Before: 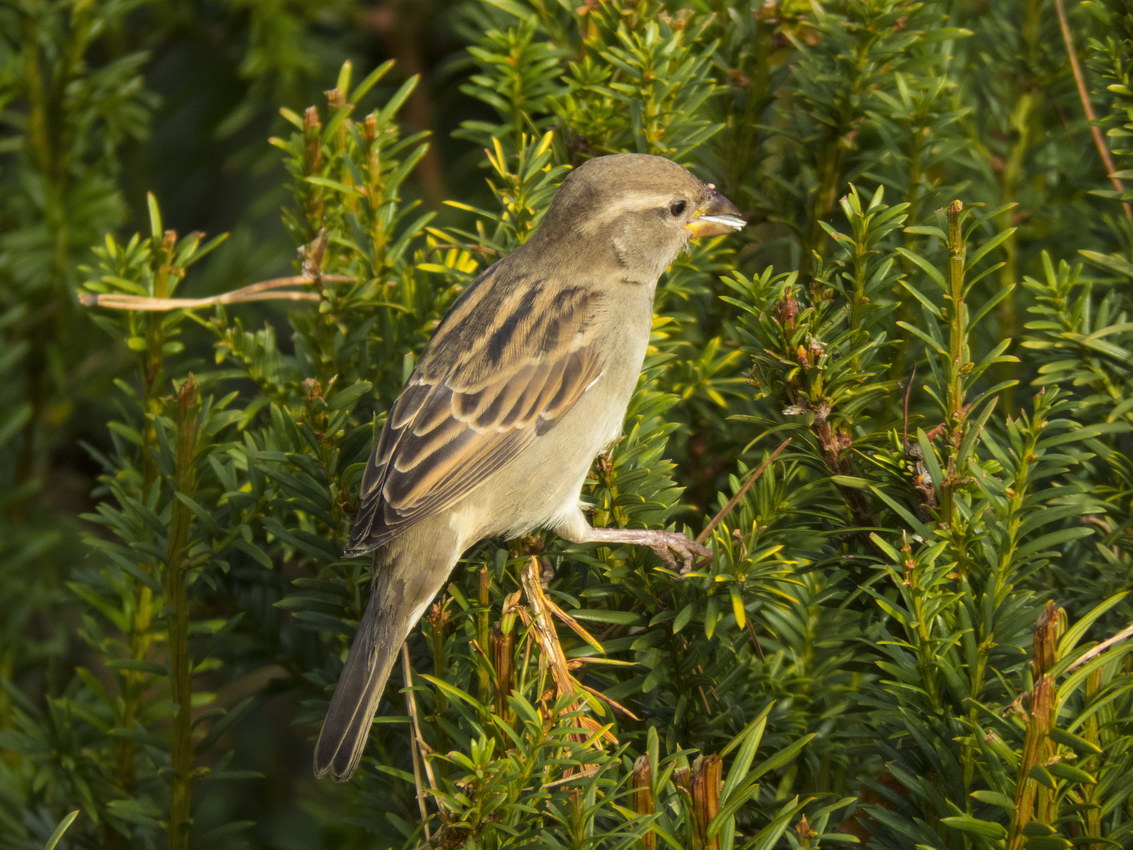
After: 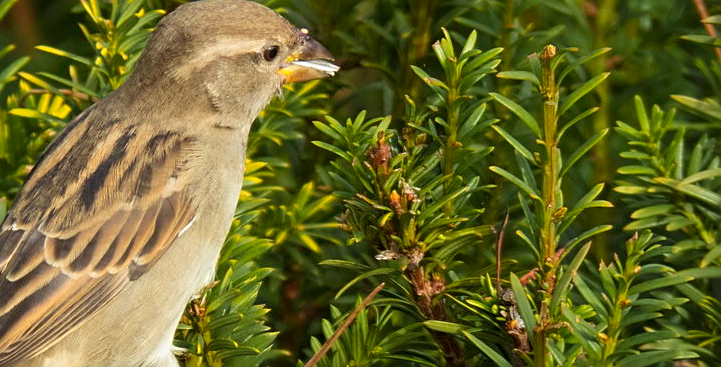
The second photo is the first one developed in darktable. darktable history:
sharpen: on, module defaults
crop: left 36.005%, top 18.293%, right 0.31%, bottom 38.444%
white balance: red 0.982, blue 1.018
